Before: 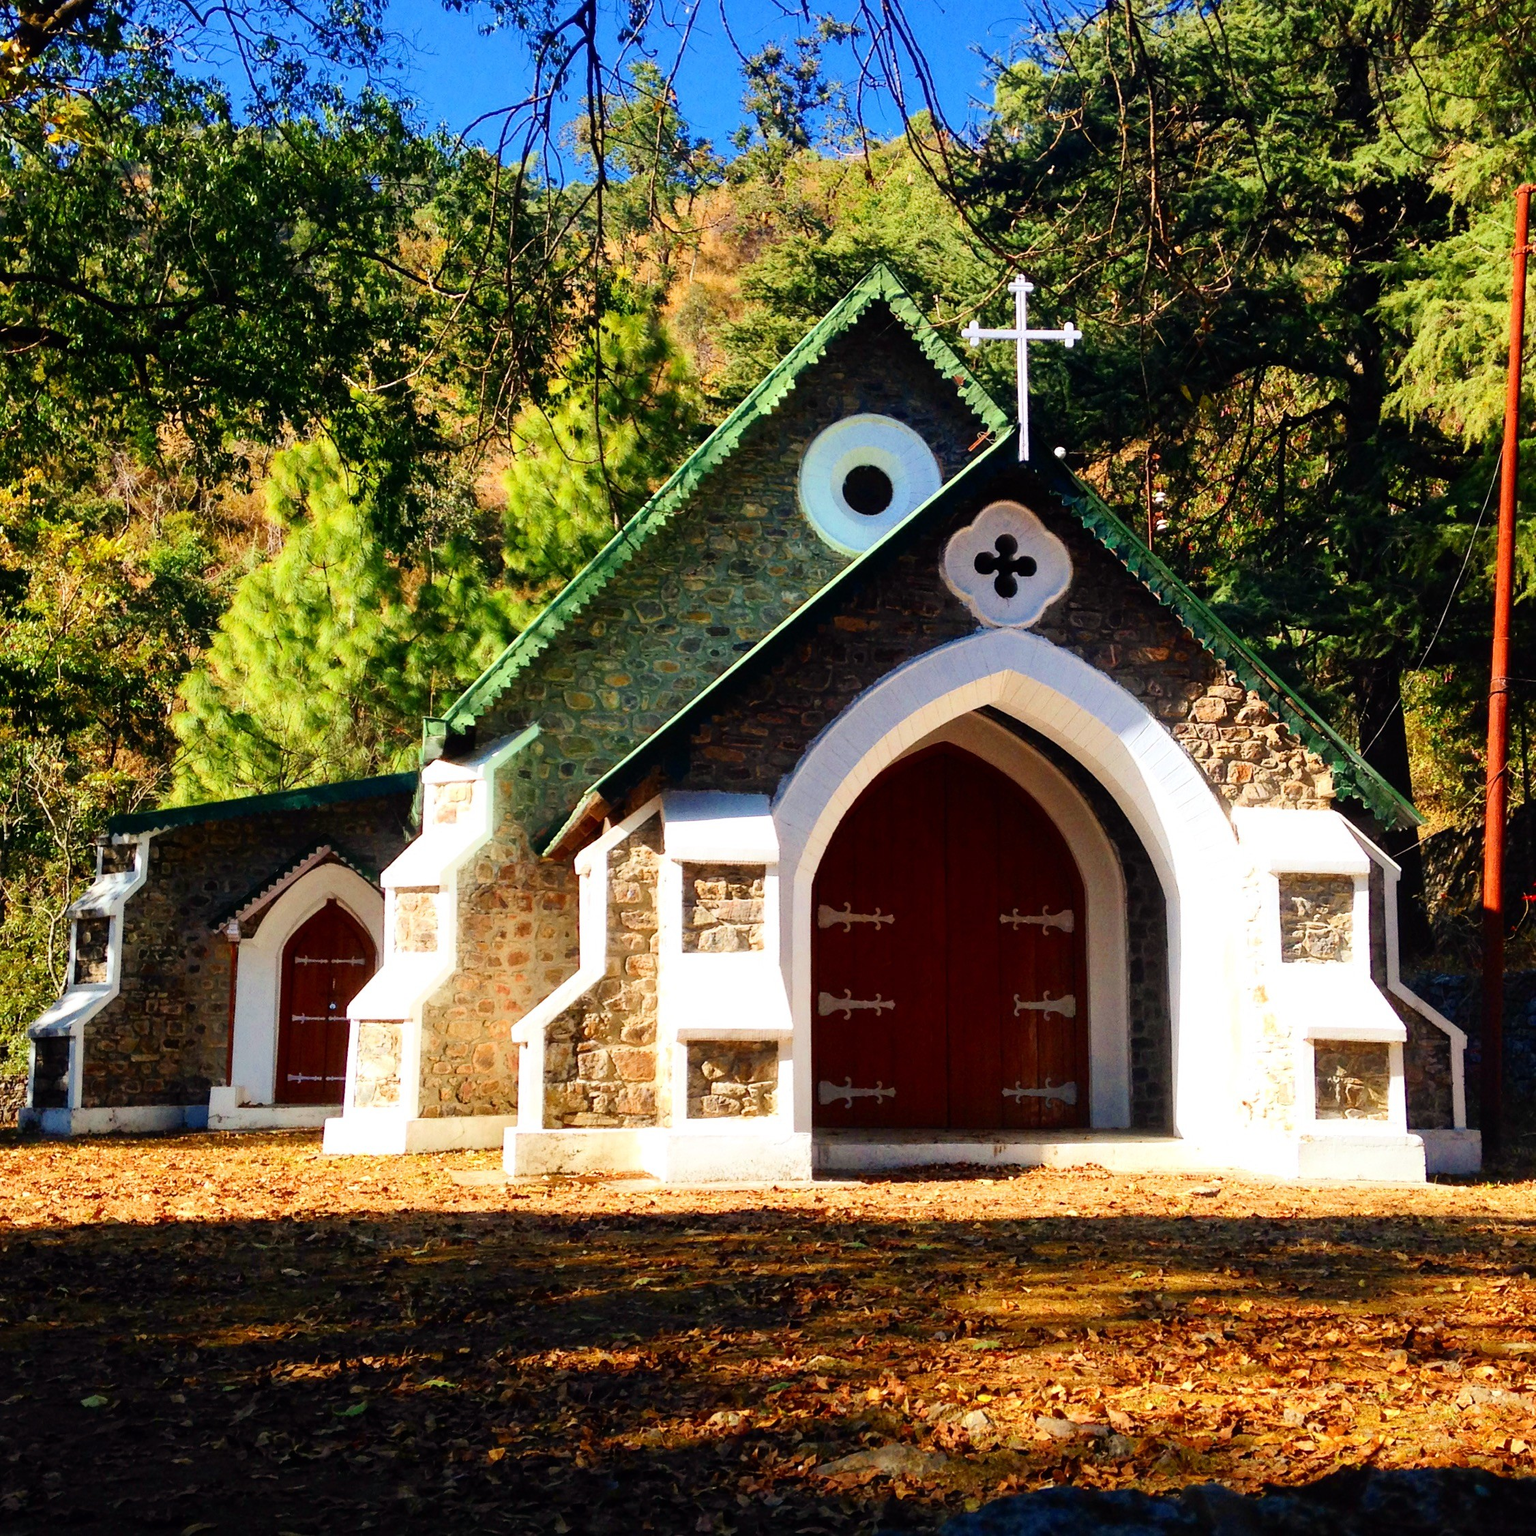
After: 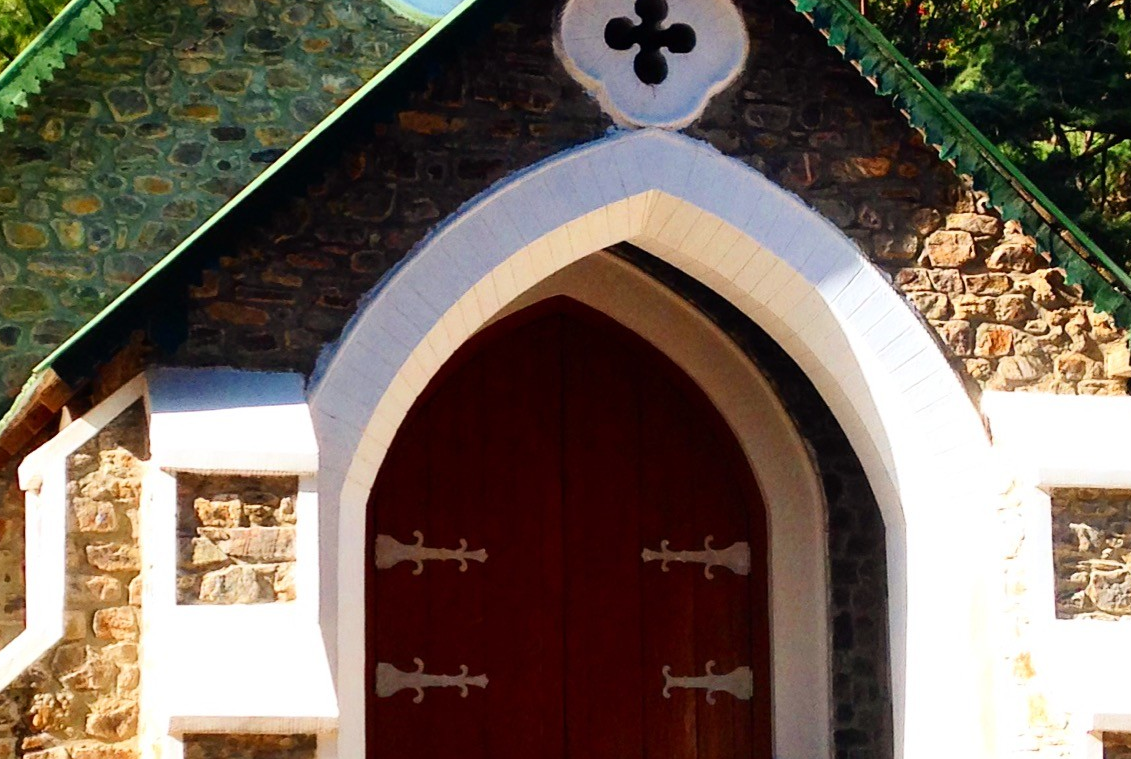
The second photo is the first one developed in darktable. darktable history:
crop: left 36.617%, top 35.169%, right 13.154%, bottom 31.1%
